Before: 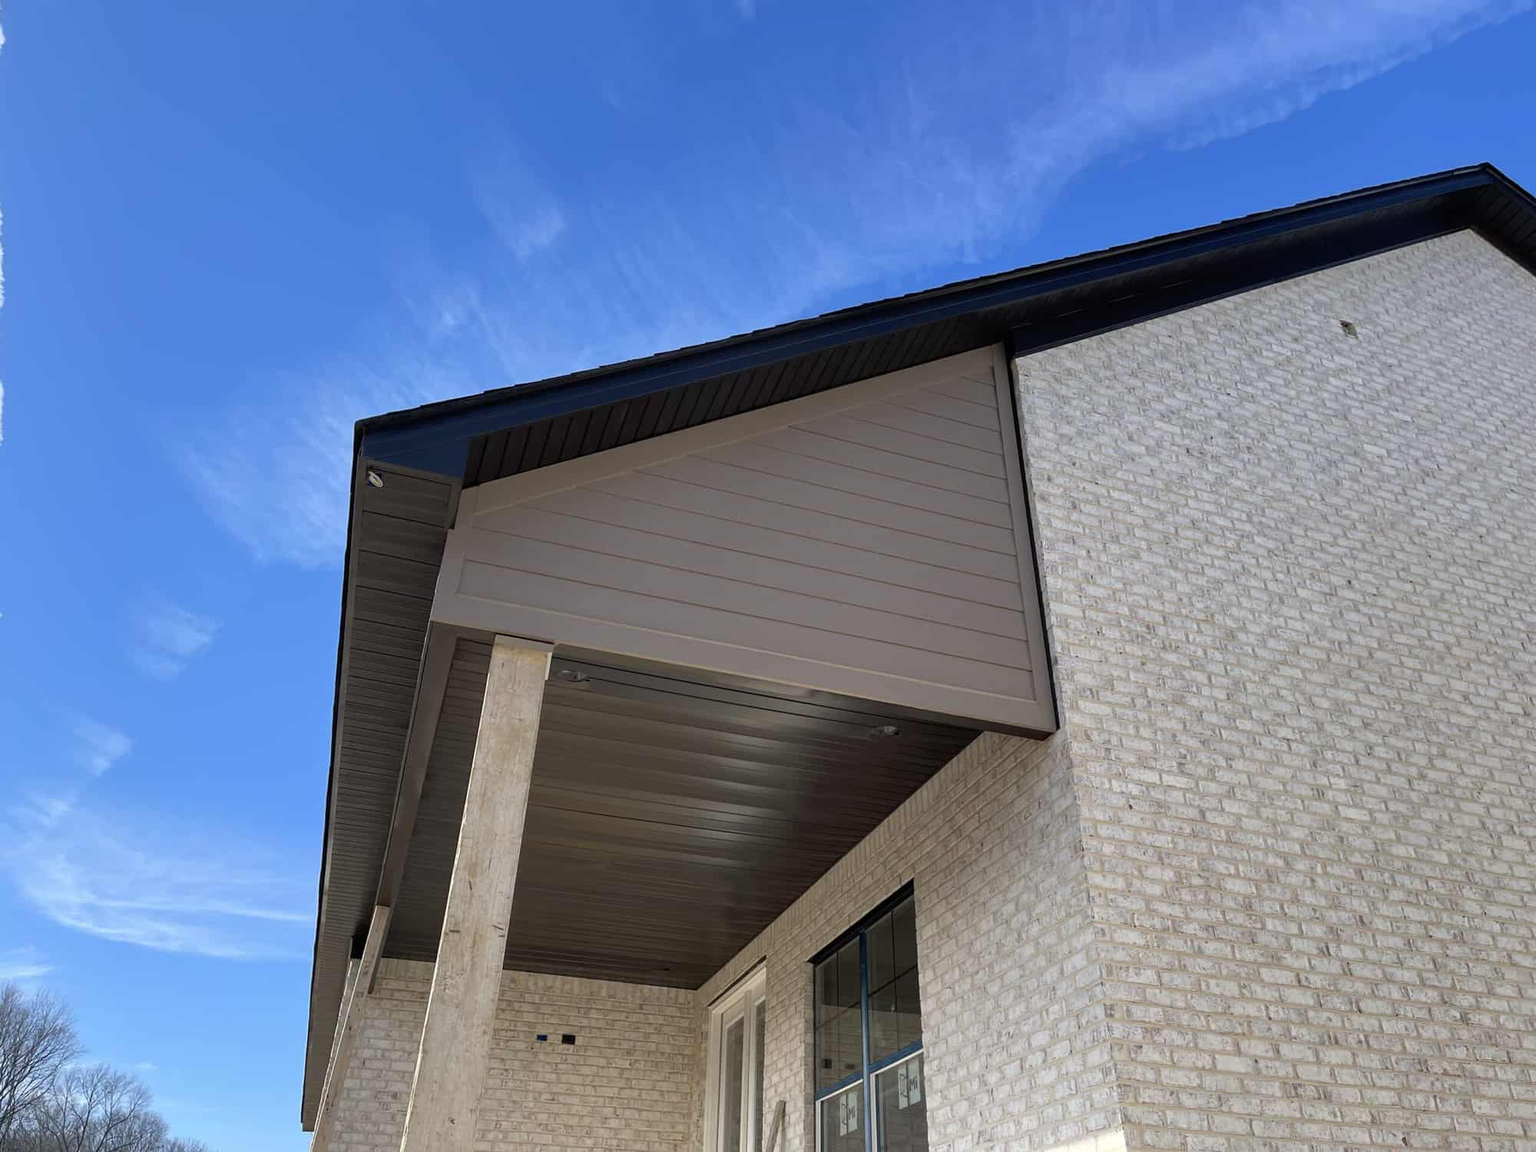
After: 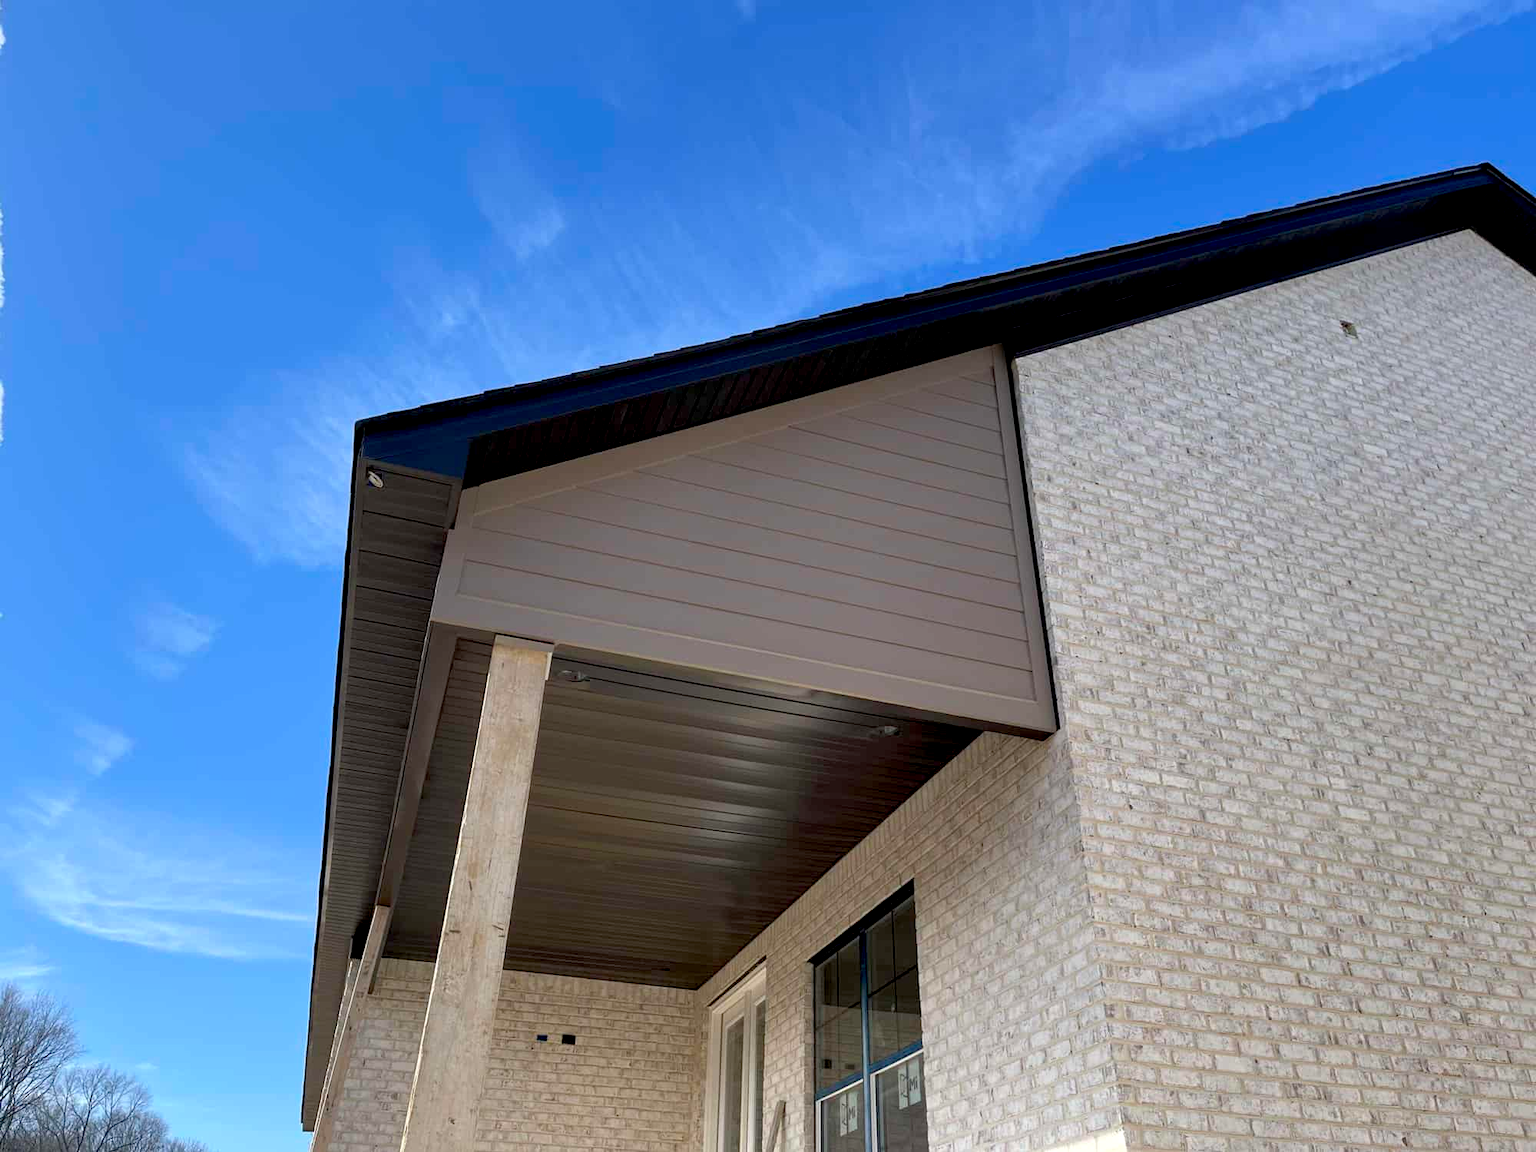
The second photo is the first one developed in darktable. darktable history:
exposure: black level correction 0.009, exposure 0.119 EV, compensate exposure bias true, compensate highlight preservation false
